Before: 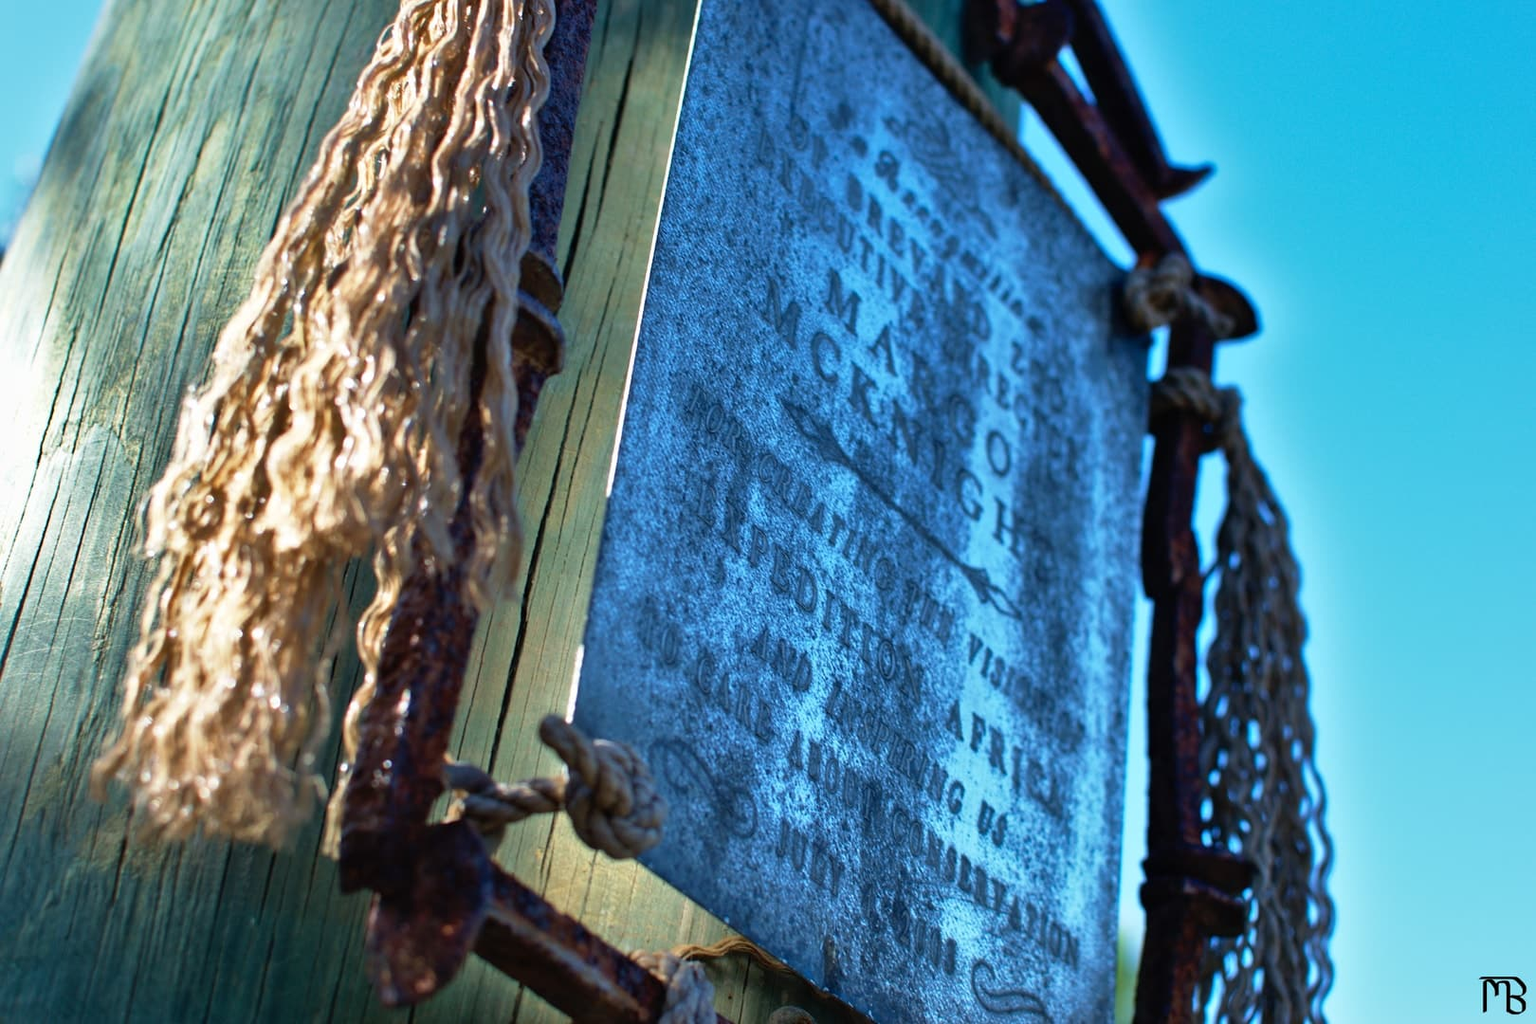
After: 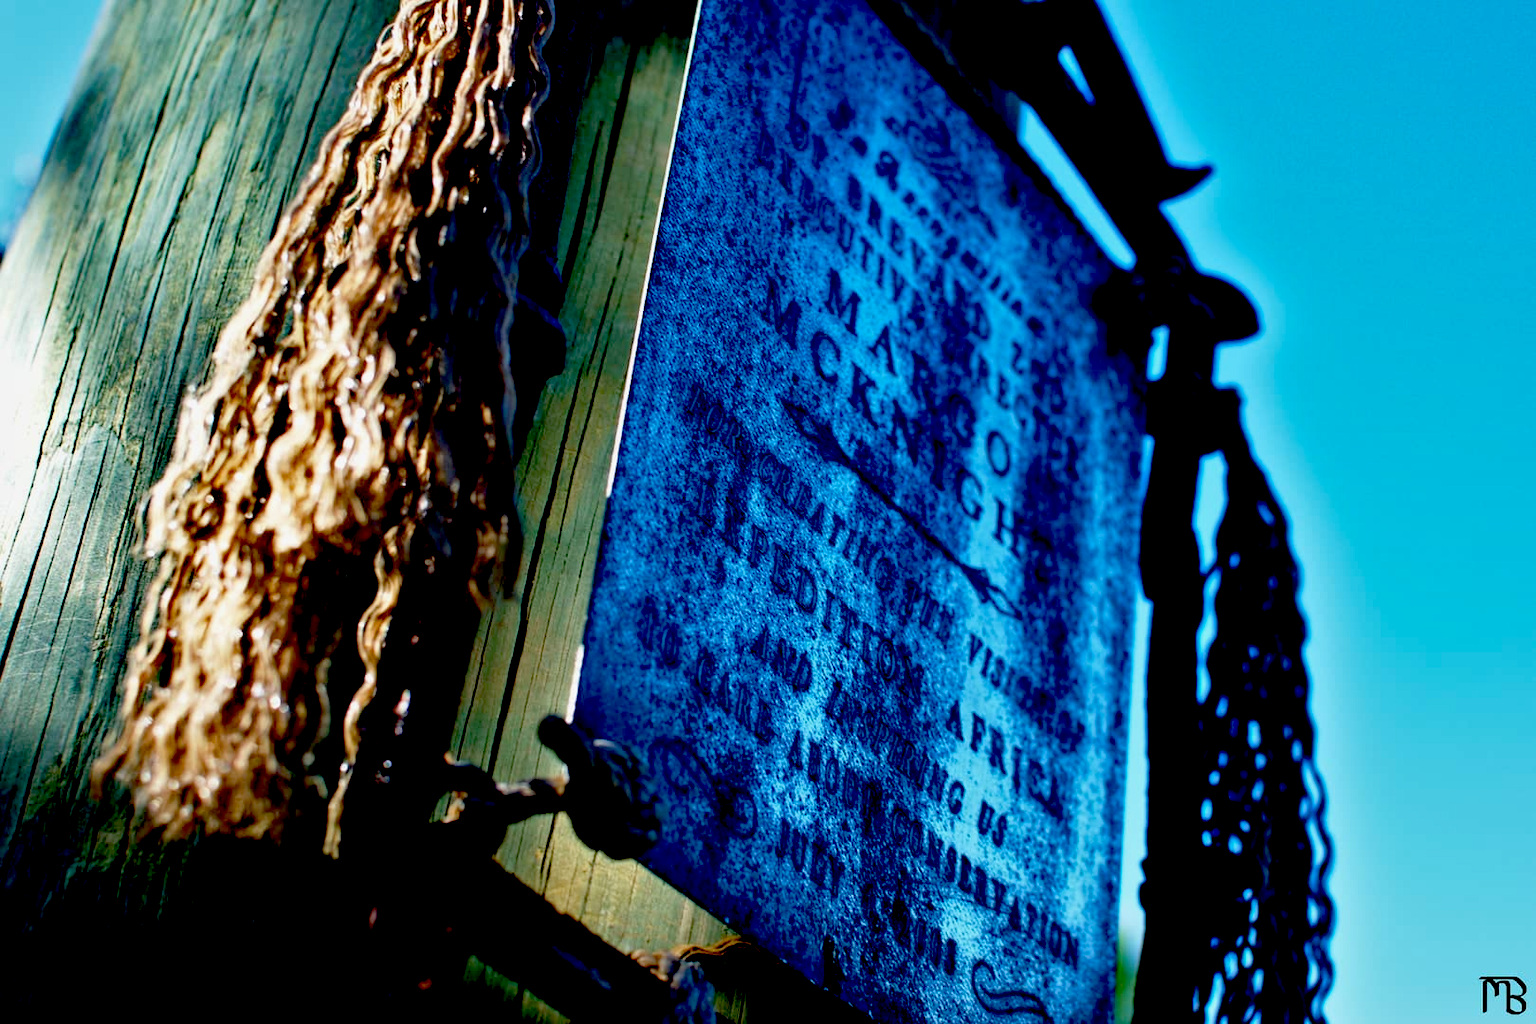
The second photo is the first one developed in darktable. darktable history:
exposure: black level correction 0.099, exposure -0.092 EV, compensate highlight preservation false
